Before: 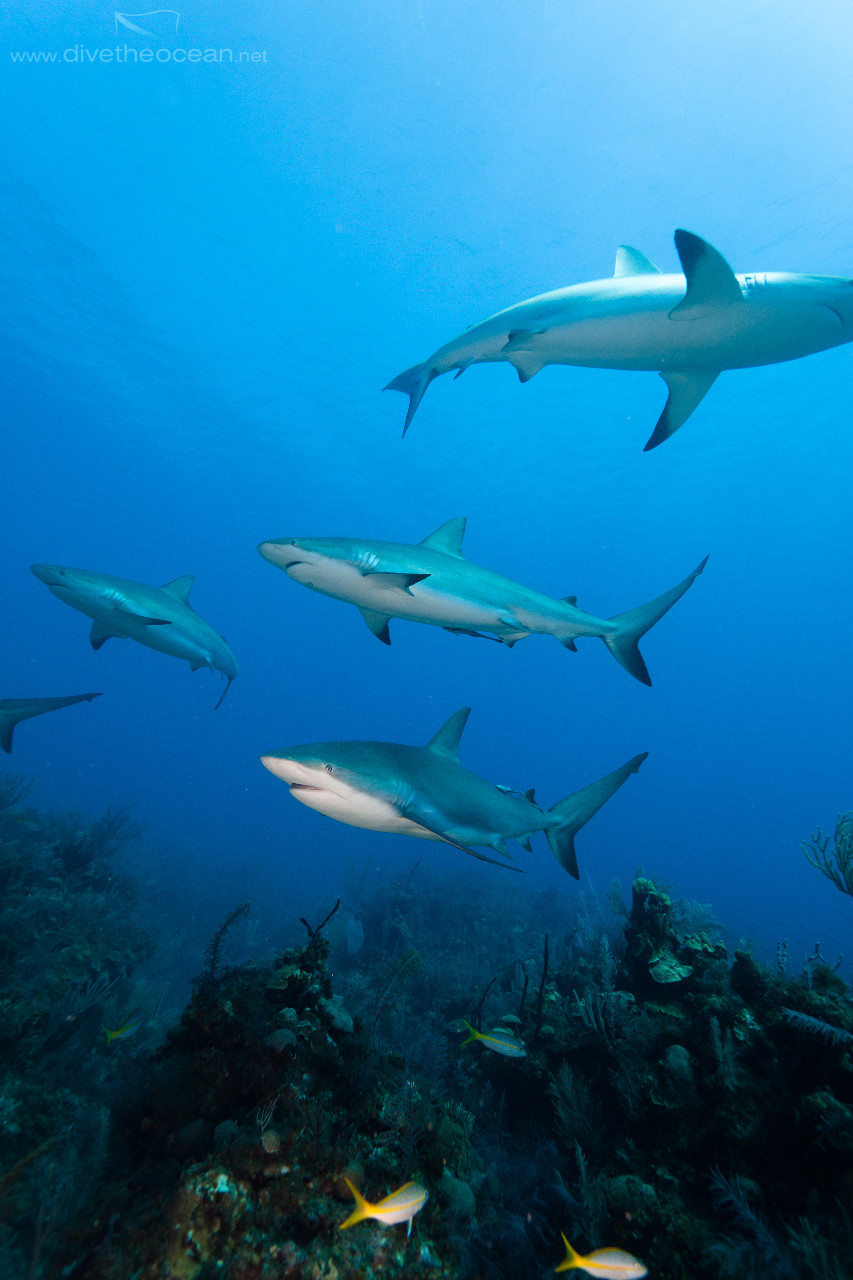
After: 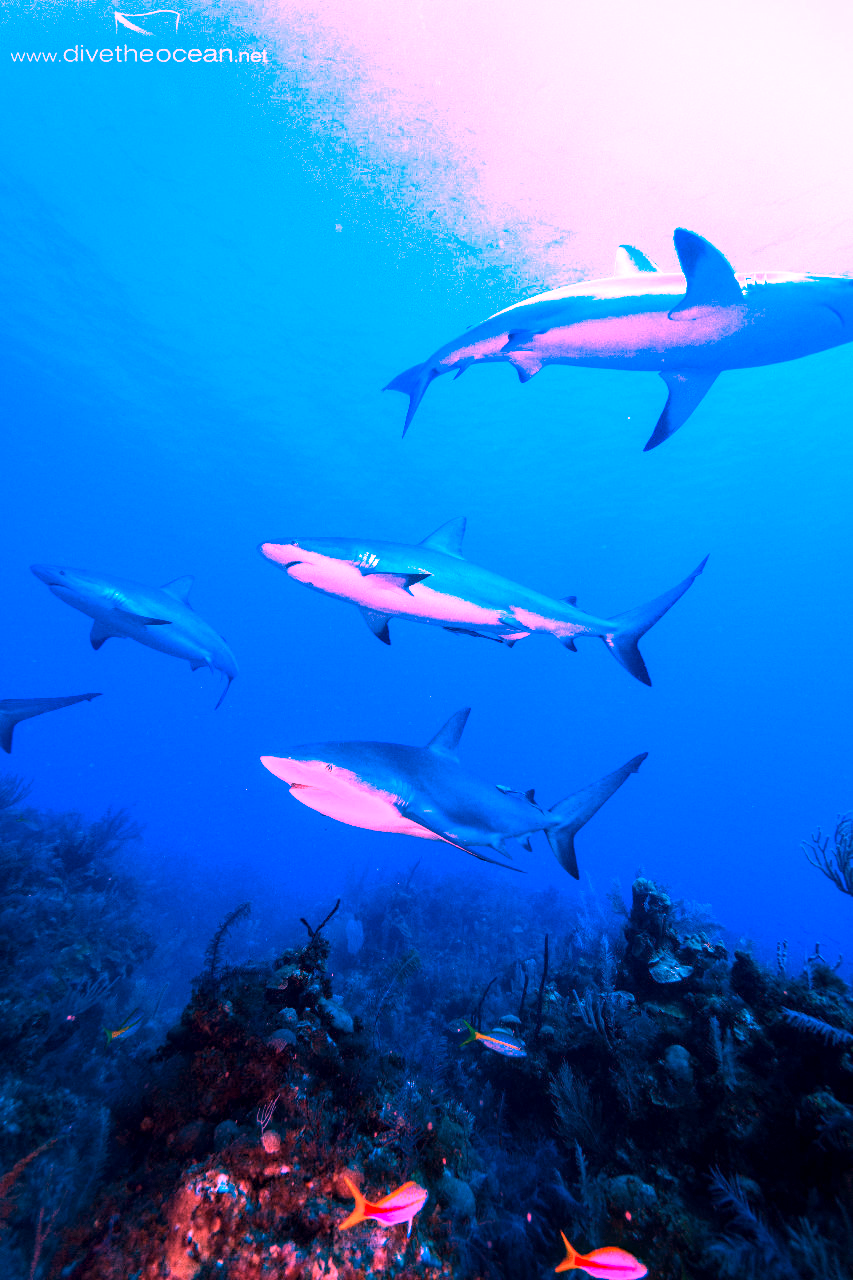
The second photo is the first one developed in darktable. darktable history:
white balance: red 4.26, blue 1.802
rotate and perspective: automatic cropping original format, crop left 0, crop top 0
local contrast: on, module defaults
haze removal: compatibility mode true, adaptive false
color correction: highlights a* -10.69, highlights b* -19.19
